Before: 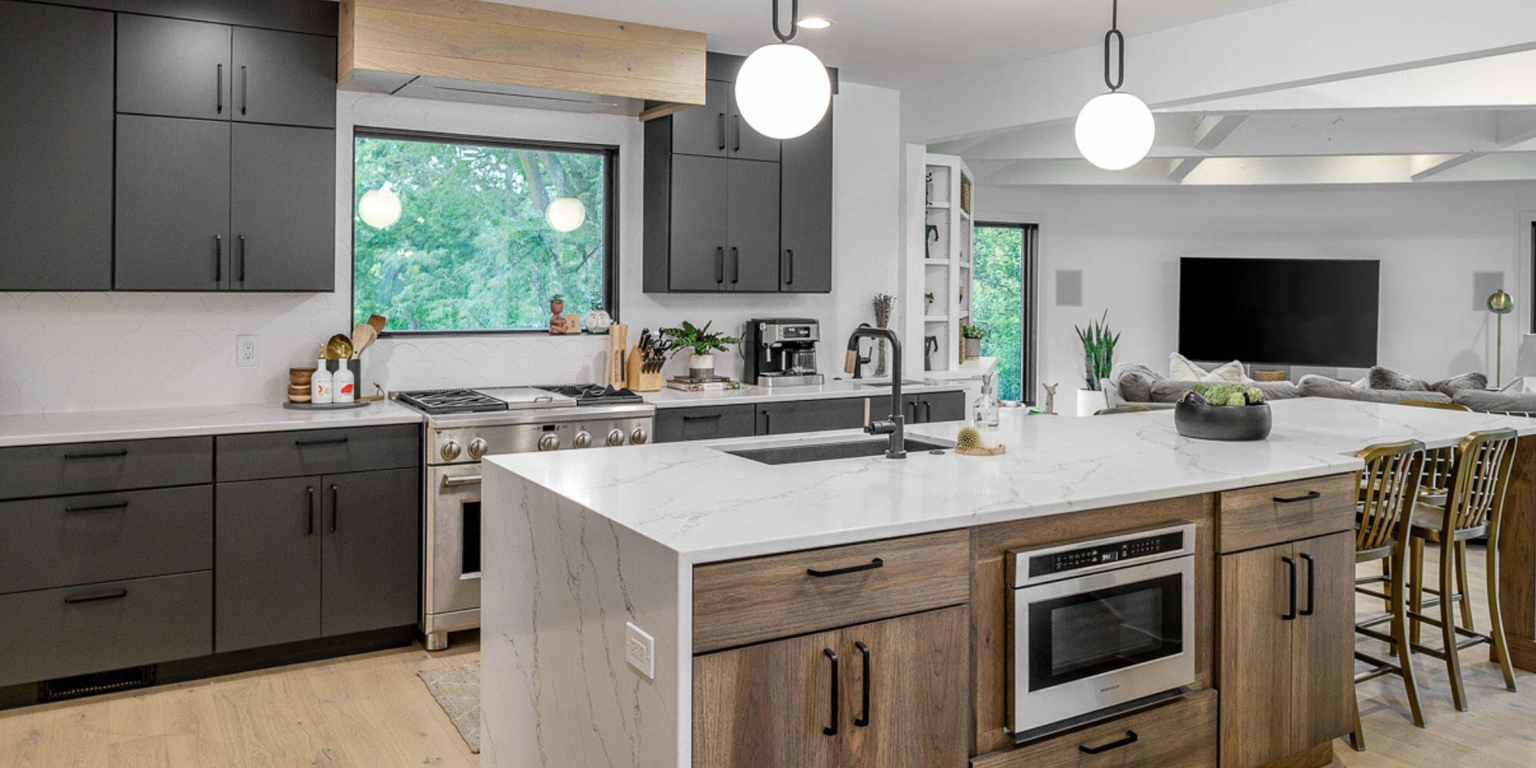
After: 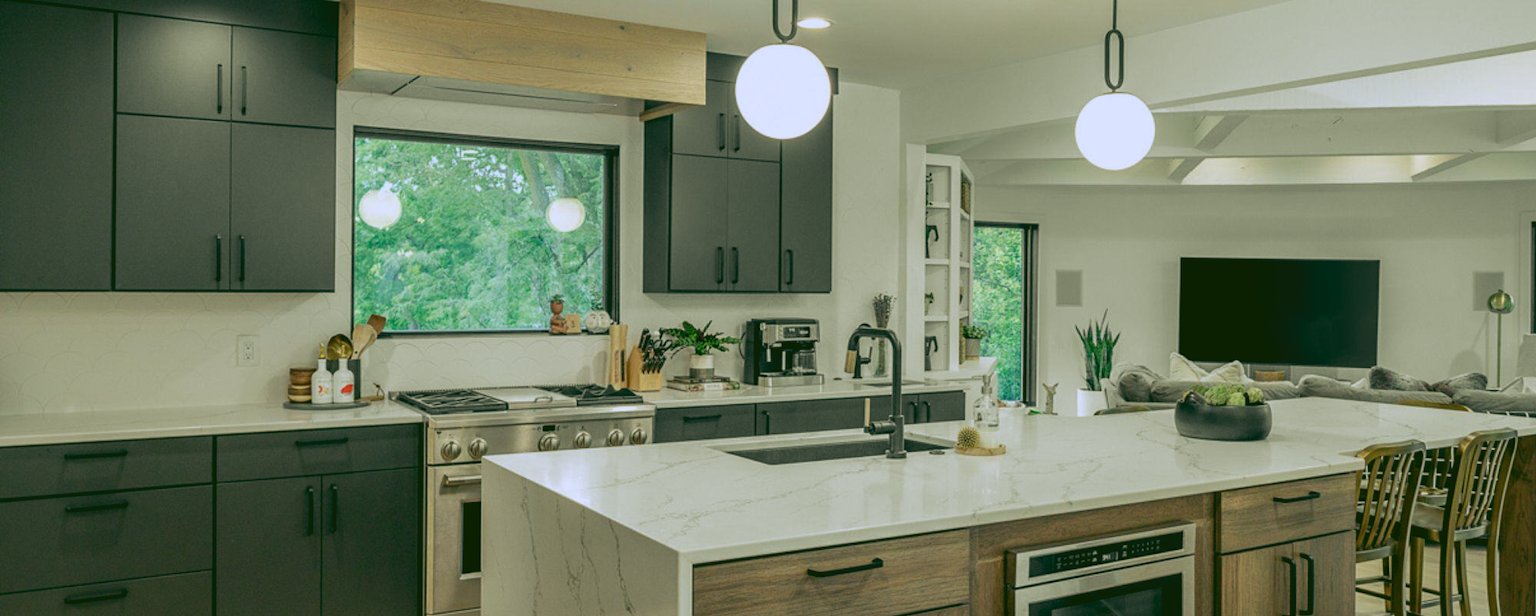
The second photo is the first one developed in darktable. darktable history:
rgb curve: curves: ch0 [(0.123, 0.061) (0.995, 0.887)]; ch1 [(0.06, 0.116) (1, 0.906)]; ch2 [(0, 0) (0.824, 0.69) (1, 1)], mode RGB, independent channels, compensate middle gray true
crop: bottom 19.644%
